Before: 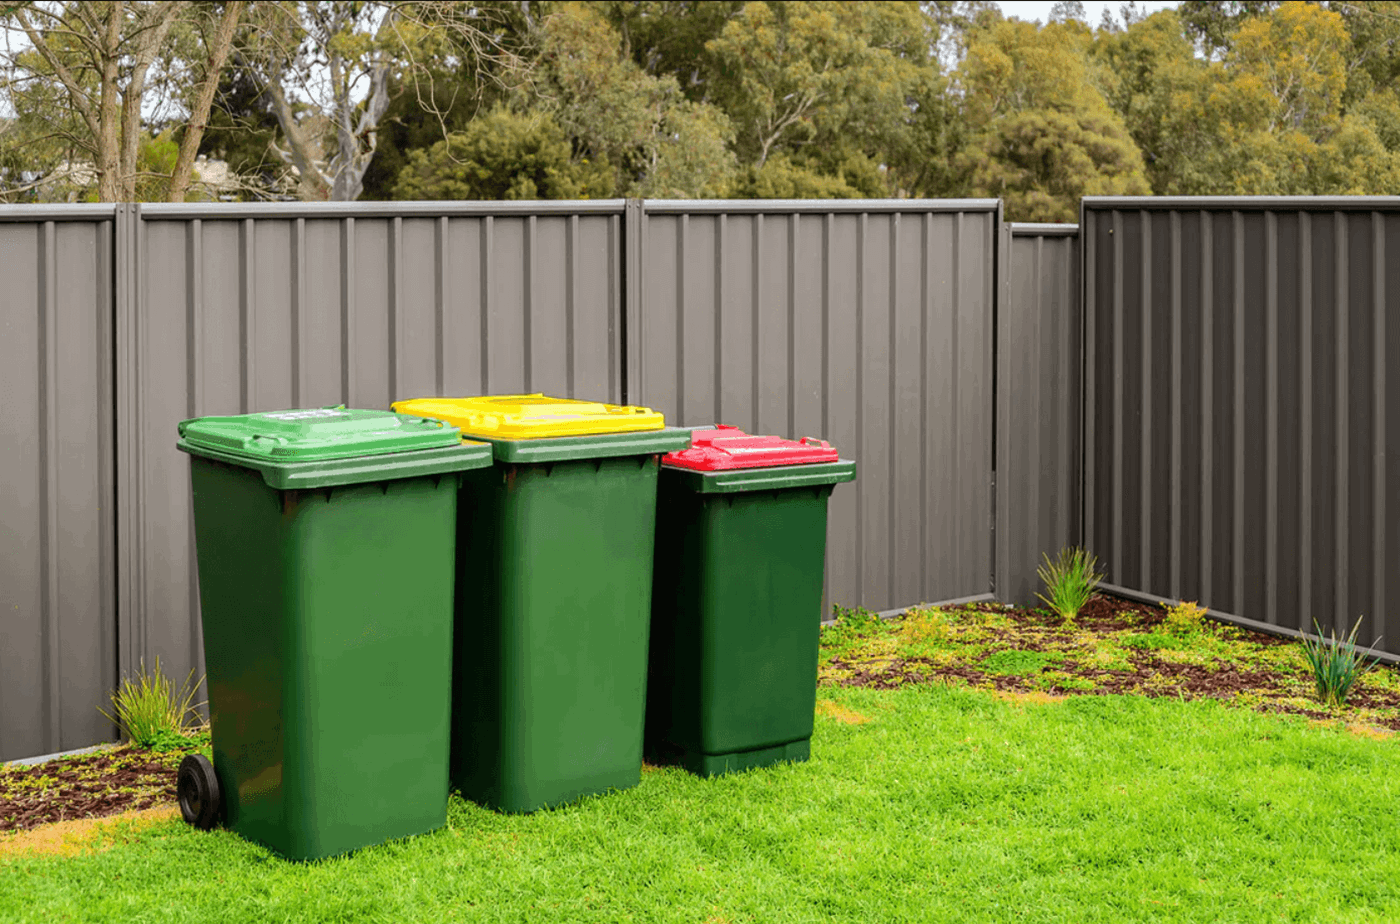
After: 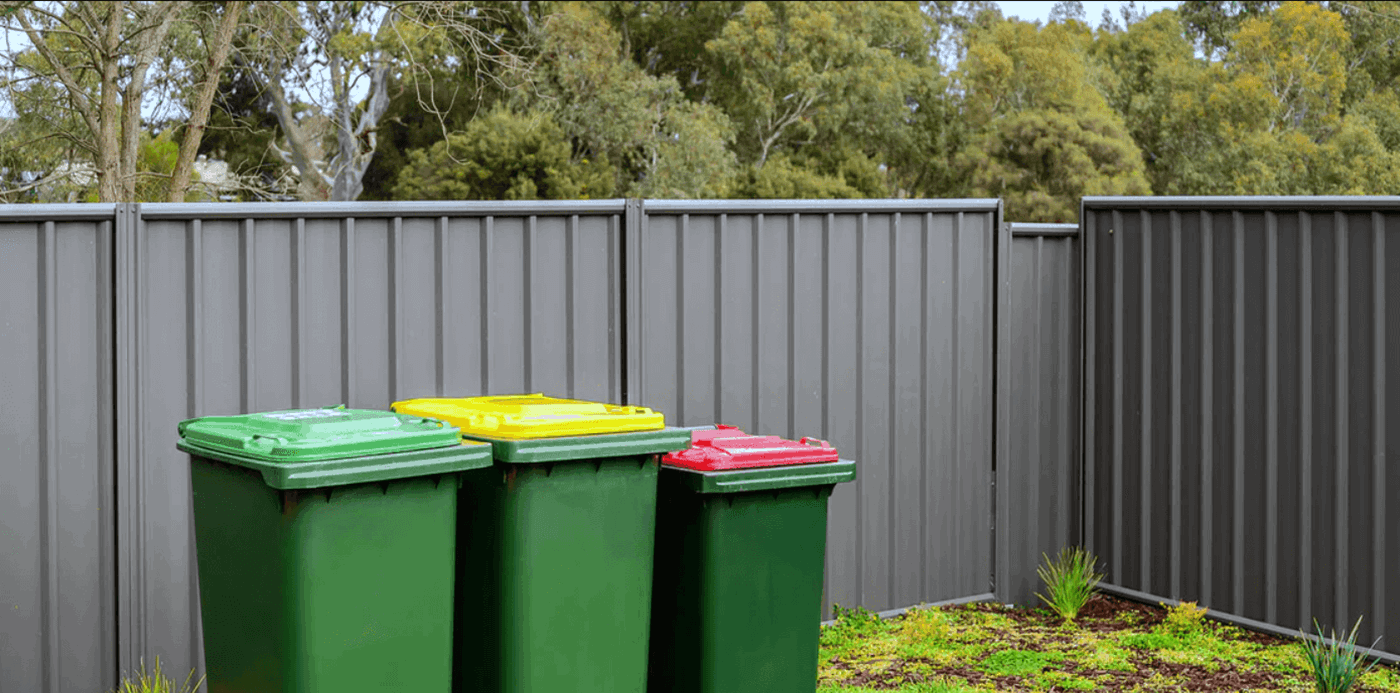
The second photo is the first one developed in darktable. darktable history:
white balance: red 0.924, blue 1.095
crop: bottom 24.967%
